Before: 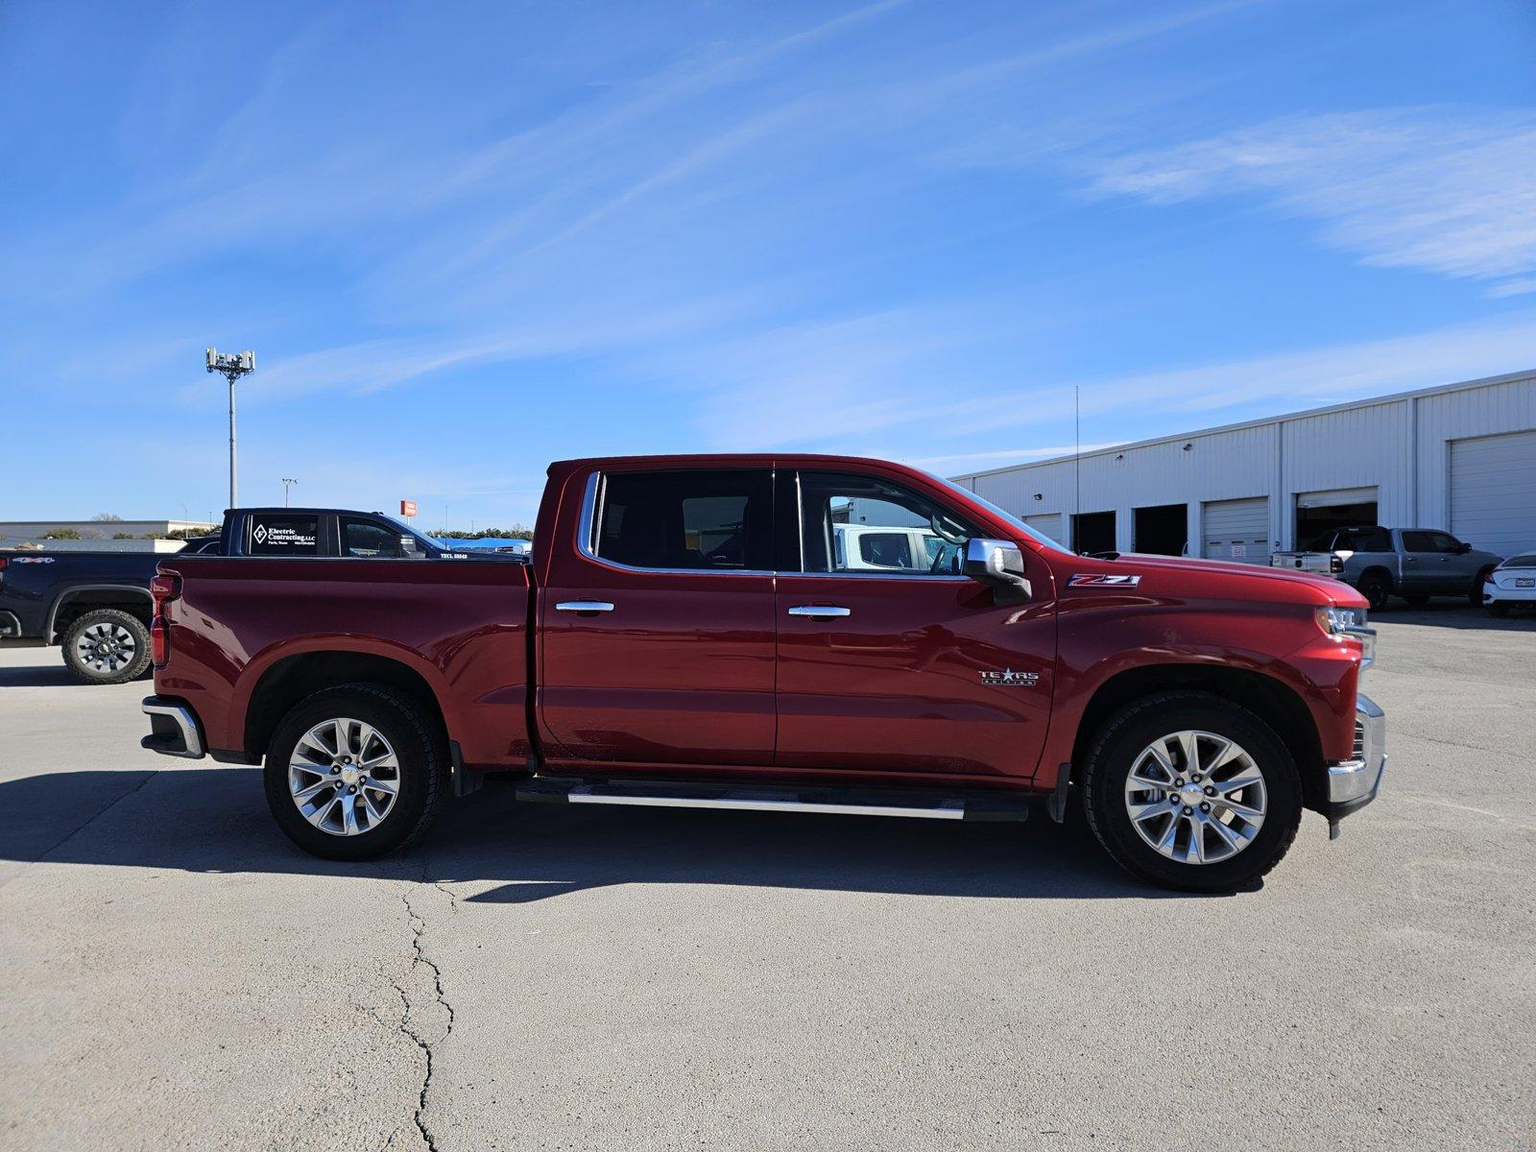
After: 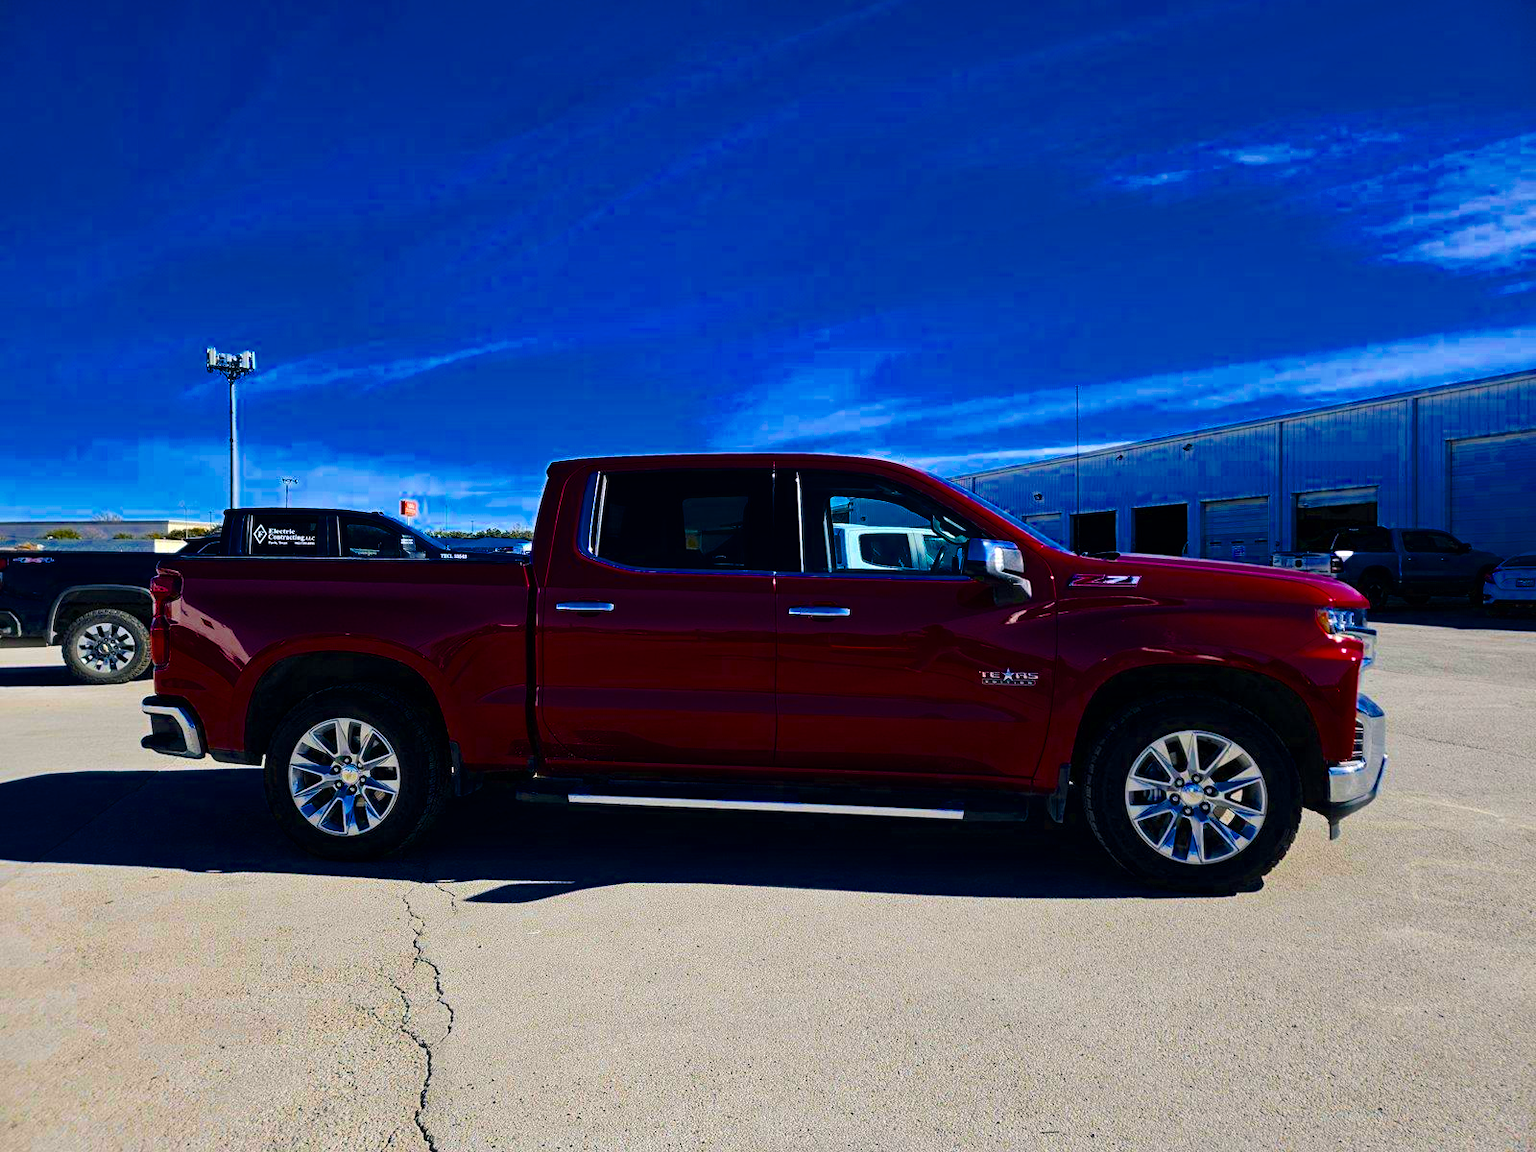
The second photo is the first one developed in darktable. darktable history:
color balance rgb: shadows lift › chroma 2.054%, shadows lift › hue 221.43°, perceptual saturation grading › global saturation 64.519%, perceptual saturation grading › highlights 50.087%, perceptual saturation grading › shadows 29.254%, perceptual brilliance grading › highlights 4.679%, perceptual brilliance grading › shadows -9.507%, global vibrance 16.615%, saturation formula JzAzBz (2021)
